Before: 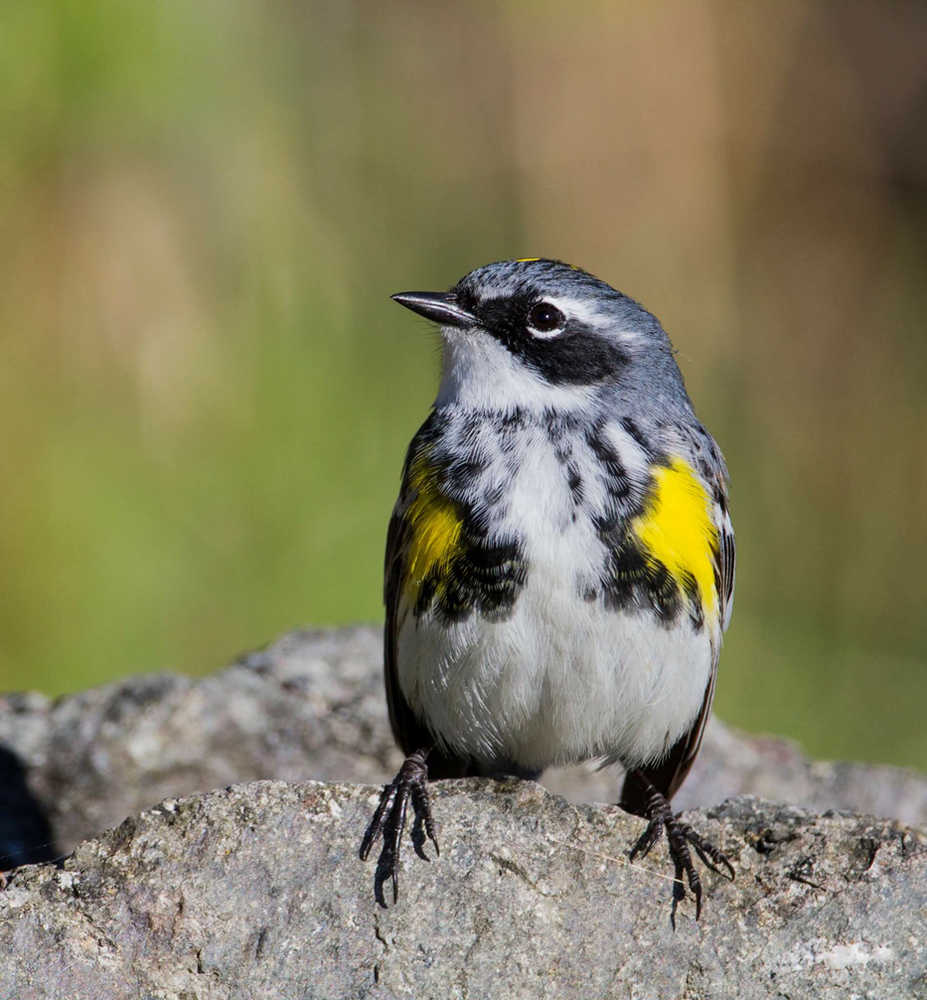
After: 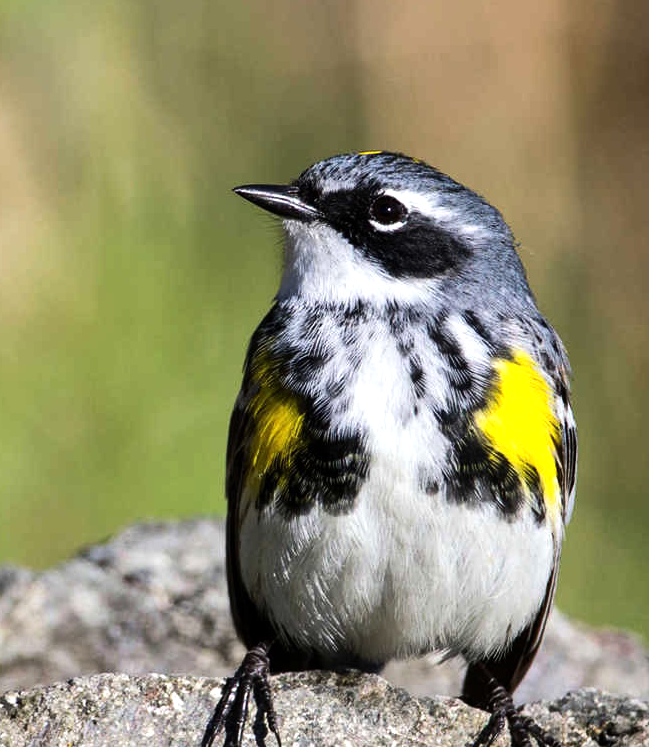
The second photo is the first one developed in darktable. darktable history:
tone equalizer: -8 EV -0.717 EV, -7 EV -0.737 EV, -6 EV -0.581 EV, -5 EV -0.369 EV, -3 EV 0.373 EV, -2 EV 0.6 EV, -1 EV 0.693 EV, +0 EV 0.75 EV, edges refinement/feathering 500, mask exposure compensation -1.57 EV, preserve details no
crop and rotate: left 17.061%, top 10.737%, right 12.928%, bottom 14.474%
